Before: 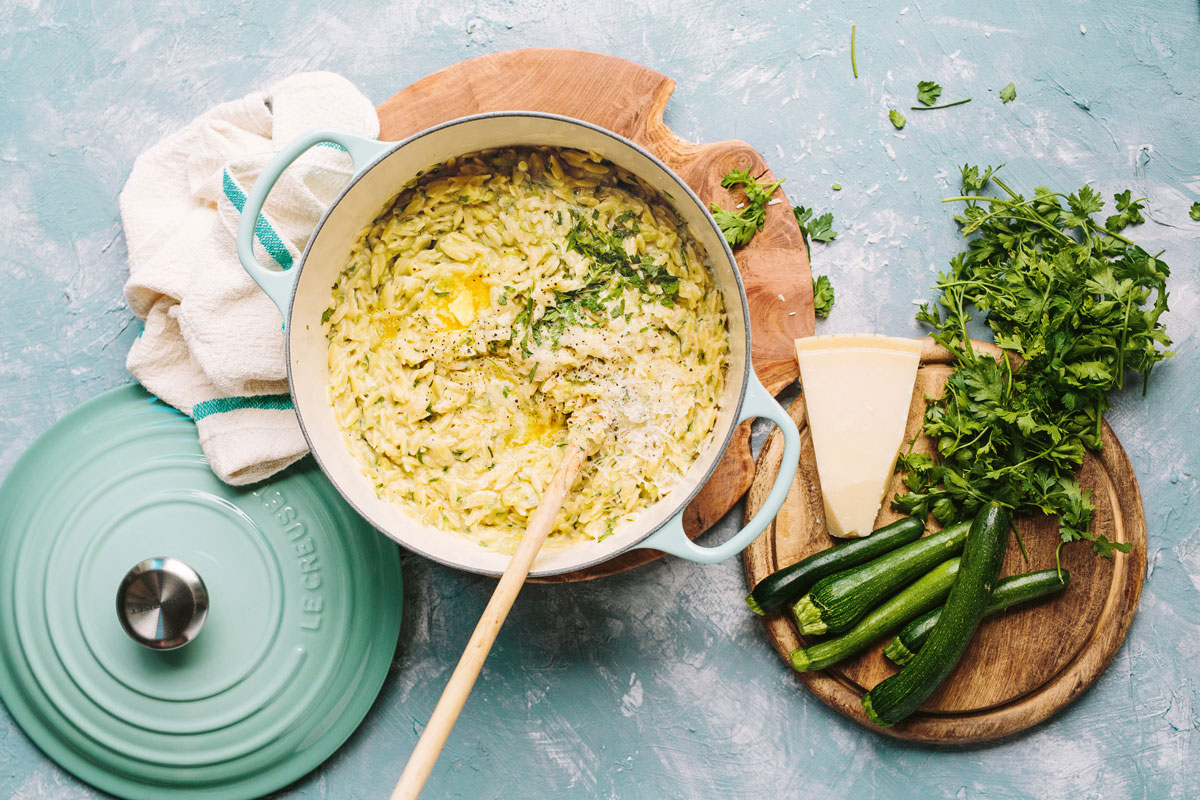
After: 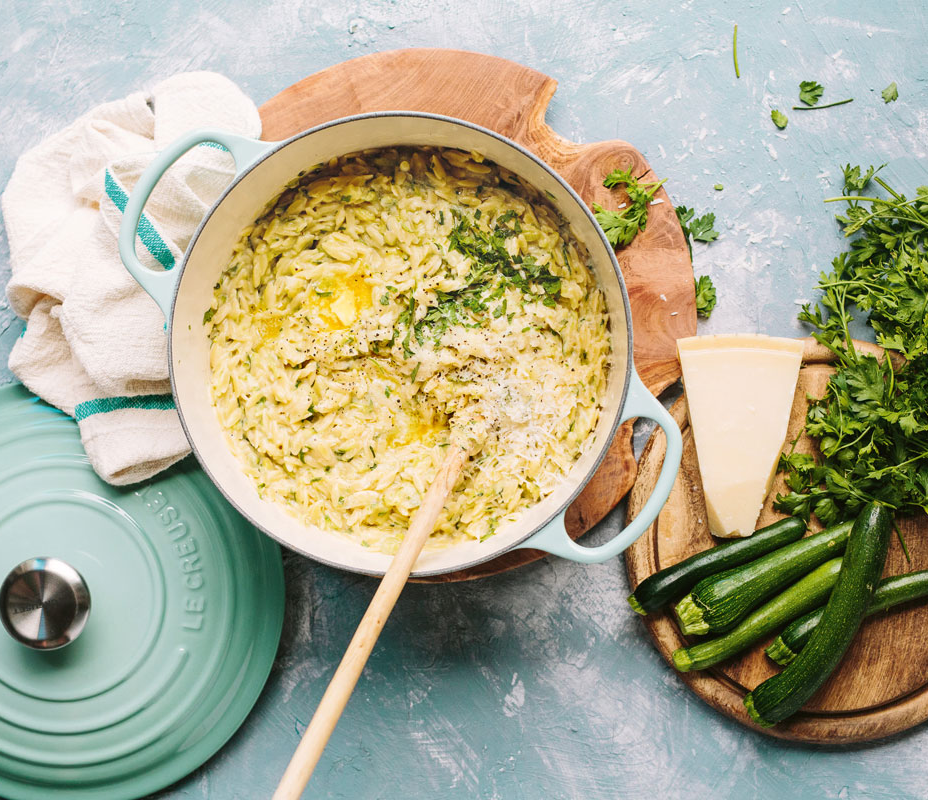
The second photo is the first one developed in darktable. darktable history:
crop: left 9.897%, right 12.685%
